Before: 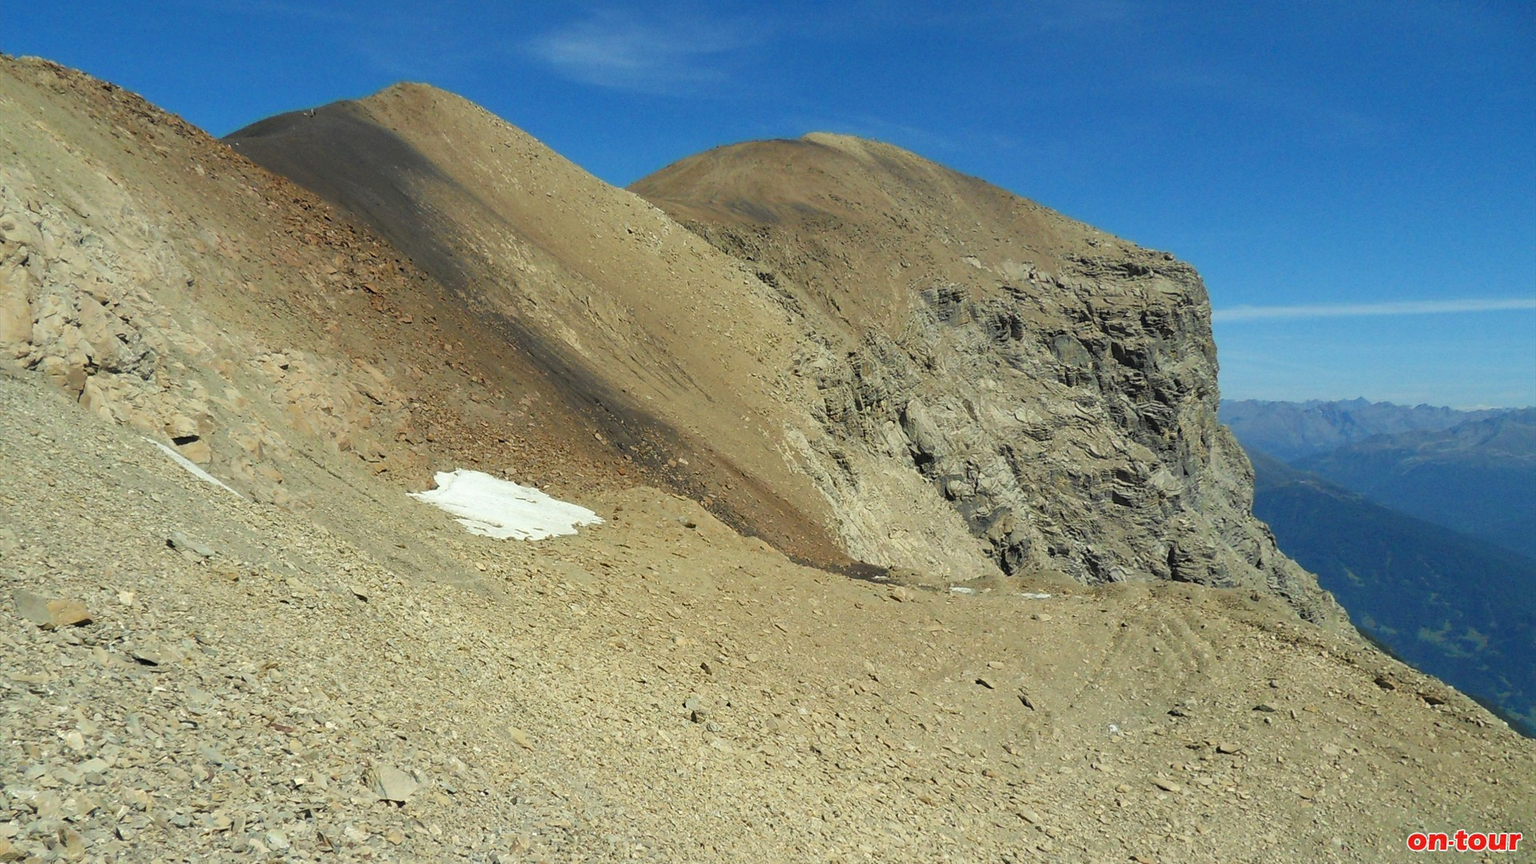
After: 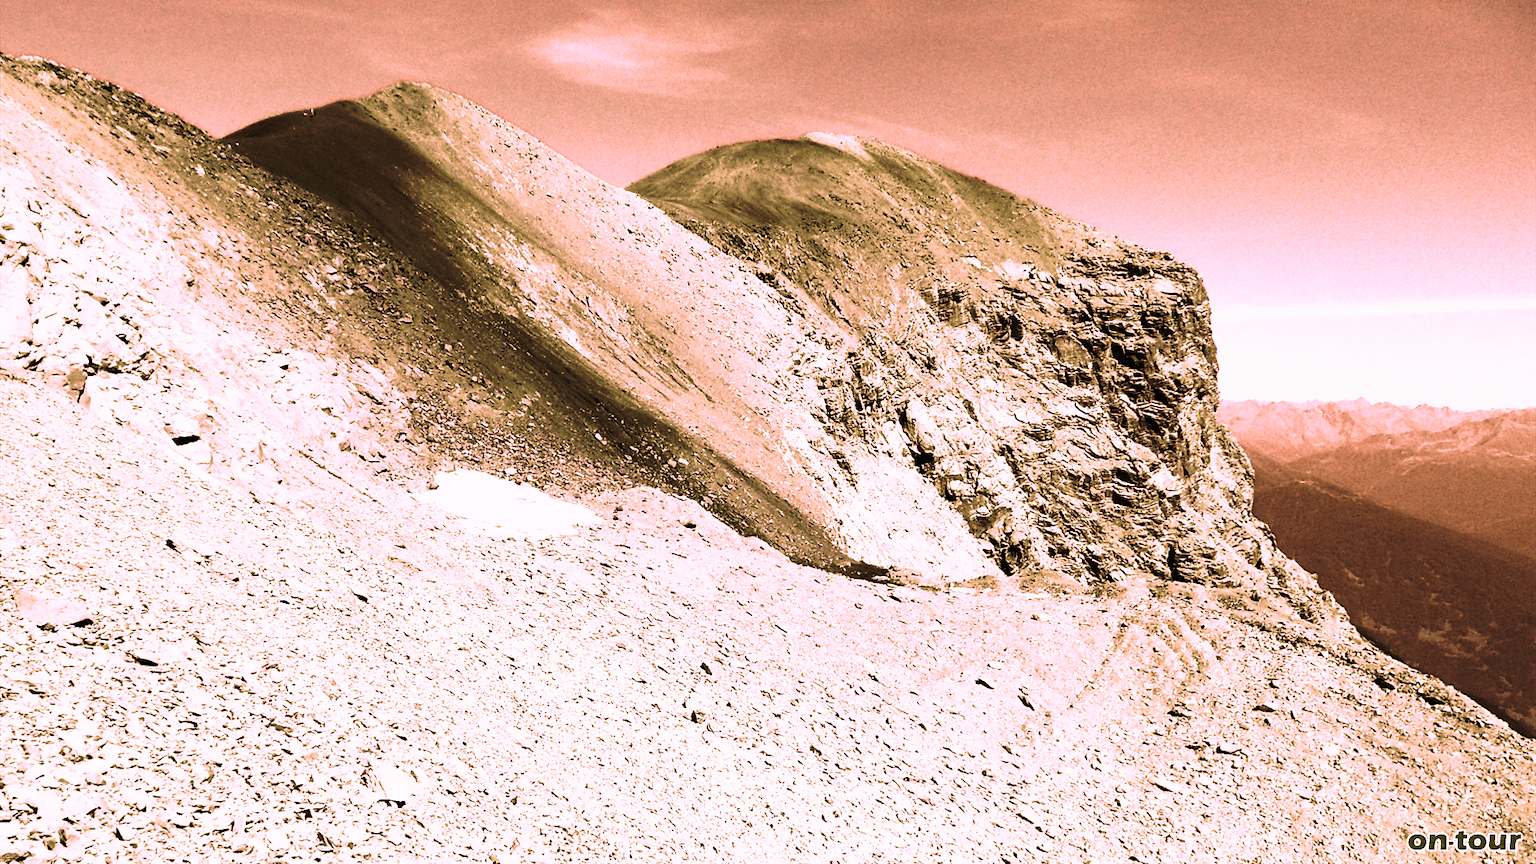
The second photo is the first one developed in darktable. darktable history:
tone curve: curves: ch0 [(0, 0) (0.003, 0) (0.011, 0.001) (0.025, 0.003) (0.044, 0.003) (0.069, 0.006) (0.1, 0.009) (0.136, 0.014) (0.177, 0.029) (0.224, 0.061) (0.277, 0.127) (0.335, 0.218) (0.399, 0.38) (0.468, 0.588) (0.543, 0.809) (0.623, 0.947) (0.709, 0.987) (0.801, 0.99) (0.898, 0.99) (1, 1)], preserve colors none
color look up table: target L [82.63, 80.67, 82.63, 82.66, 82.66, 82.63, 80.75, 82.51, 68.14, 58.04, 58.14, 58.27, 50.75, 40.71, 36.08, 39.01, 18.11, 200.27, 82.59, 66.49, 59.84, 60.67, 56.17, 50.73, 38.84, 35.01, 18.2, 10.74, 3.496, 82.63, 82.63, 79.74, 64.91, 61.87, 48.47, 51.89, 50.02, 45.93, 45.97, 42.75, 23.15, 82.66, 100.22, 82.66, 82.59, 82.63, 60.62, 51.54, 29.91], target a [63.65, 65.91, 63.65, 63.73, 63.73, 63.65, 66.21, 60.14, 12.22, 7.651, 7.271, 7.149, 11.85, 7.522, 6.065, 6.148, 3.031, 0, 63.57, 8.835, 6.411, 8.371, 9.762, 12.71, 6.14, 5.542, 4.978, 4.174, -4.897, 63.65, 63.65, 69.22, 5.092, 8.369, 10.01, 12.97, 10.75, 7.366, 7.169, 7.923, 4.964, 63.73, 1.267, 63.73, 63.57, 63.65, 8.023, 12.36, 6.752], target b [-30.85, 22.89, -30.85, -31.29, -31.29, -30.85, 17.82, 20.66, 3.408, 7.483, 7.161, 7.087, 8.289, 6.902, 5.522, 6.657, 3.986, 0, -30.4, 2.671, 6.222, 5.765, 8.525, 8.783, 6.67, 6.212, 4.178, 5.876, 4.511, -30.85, -30.85, 18.89, 7.05, 5.089, 8.279, 8.746, 8.148, 8.205, 7.727, 7.937, 6.807, -31.29, -0.58, -31.29, -30.4, -30.85, 6.215, 8.349, 6.658], num patches 49
